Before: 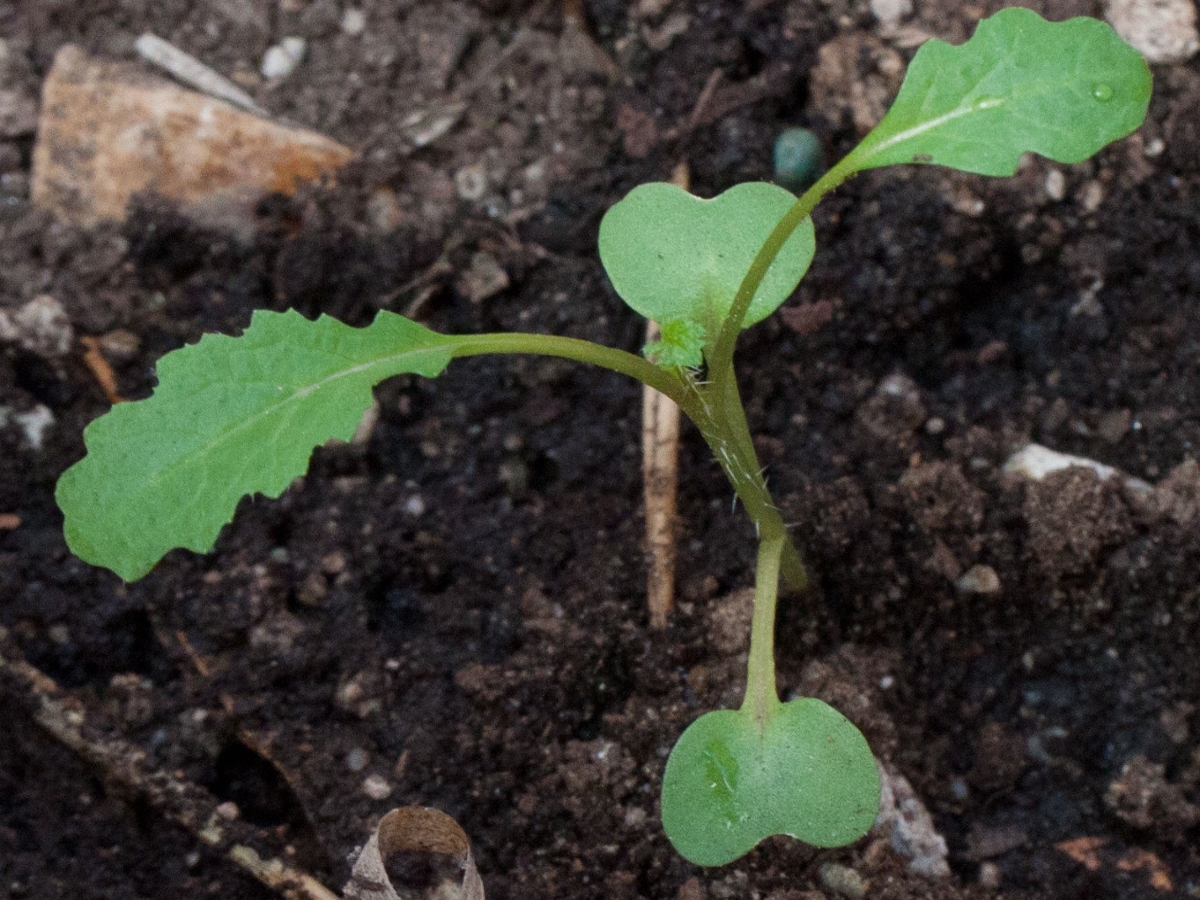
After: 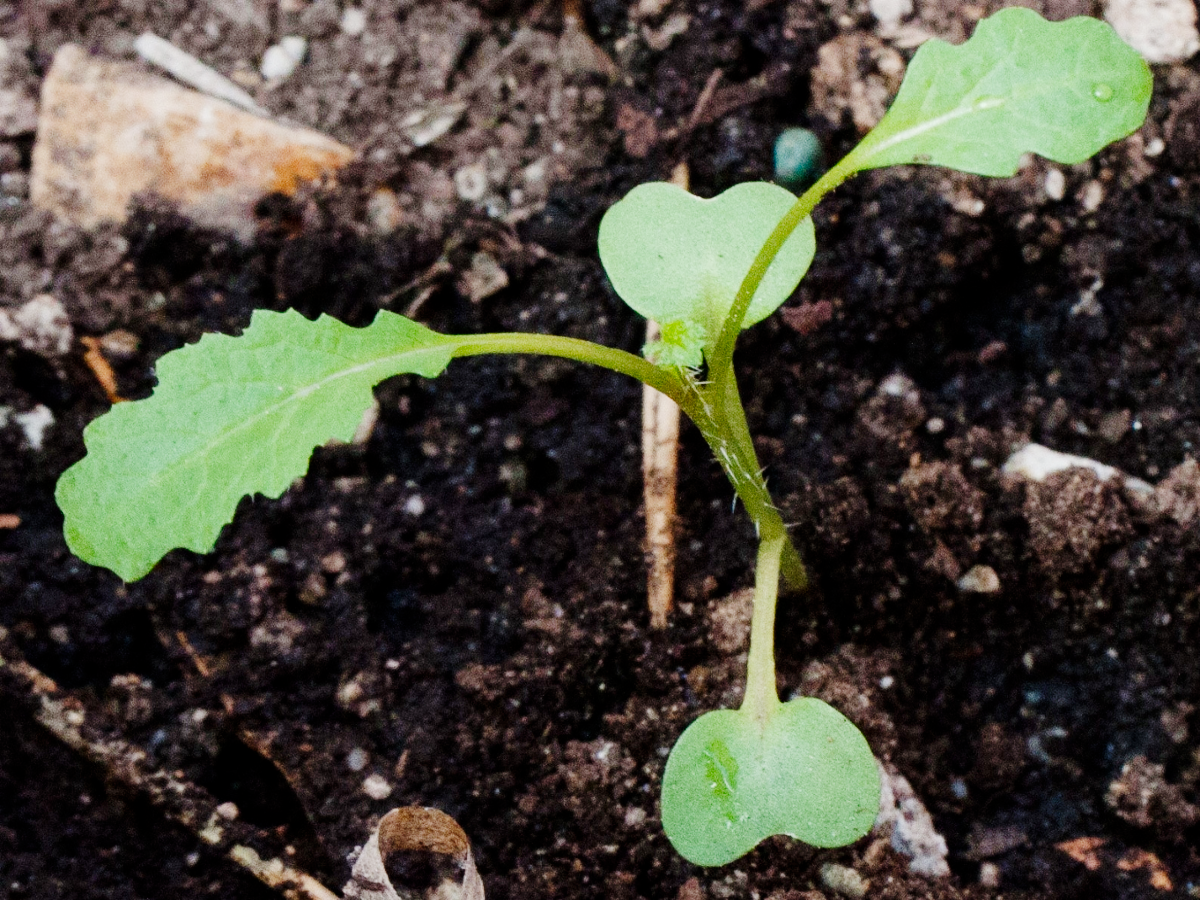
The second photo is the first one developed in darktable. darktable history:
tone curve: curves: ch0 [(0, 0) (0.004, 0) (0.133, 0.071) (0.341, 0.453) (0.839, 0.922) (1, 1)], preserve colors none
